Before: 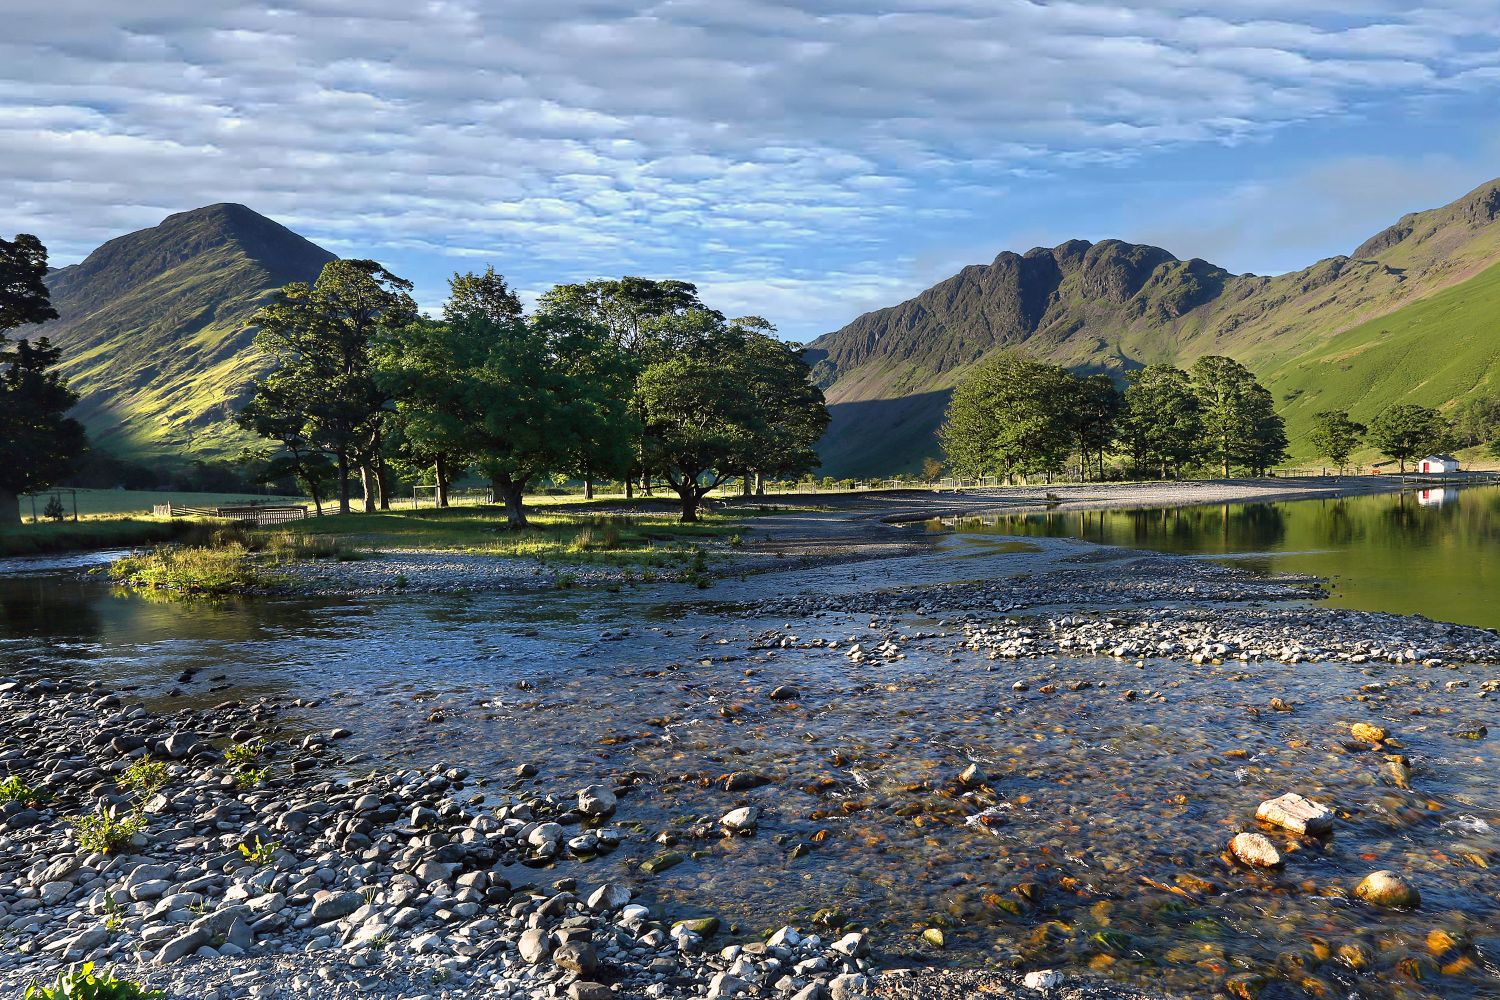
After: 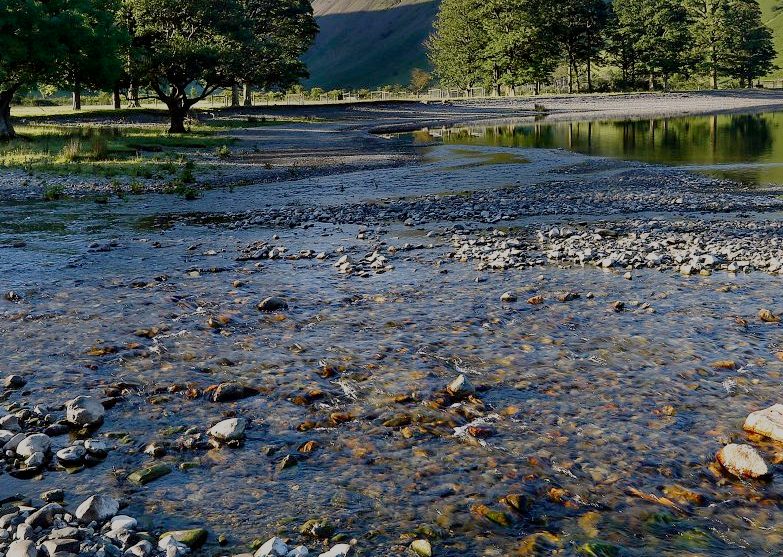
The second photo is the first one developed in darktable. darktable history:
filmic rgb: black relative exposure -8.78 EV, white relative exposure 4.98 EV, threshold 5.96 EV, target black luminance 0%, hardness 3.77, latitude 66.19%, contrast 0.829, shadows ↔ highlights balance 19.72%, preserve chrominance no, color science v5 (2021), contrast in shadows safe, contrast in highlights safe, enable highlight reconstruction true
crop: left 34.162%, top 38.963%, right 13.624%, bottom 5.282%
